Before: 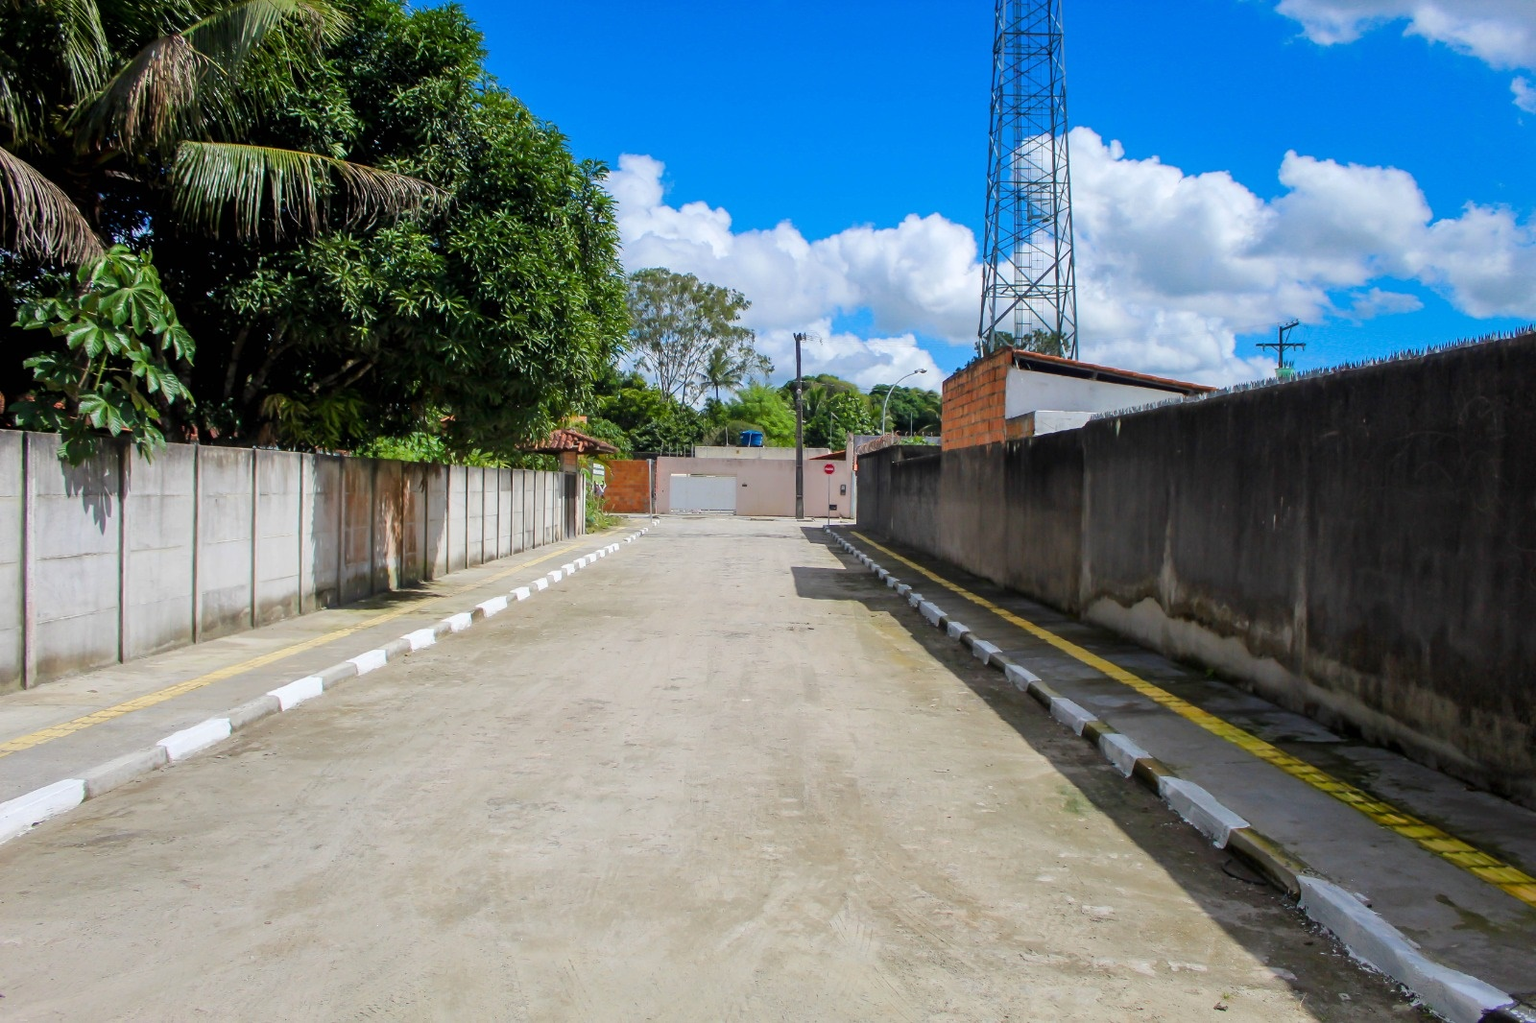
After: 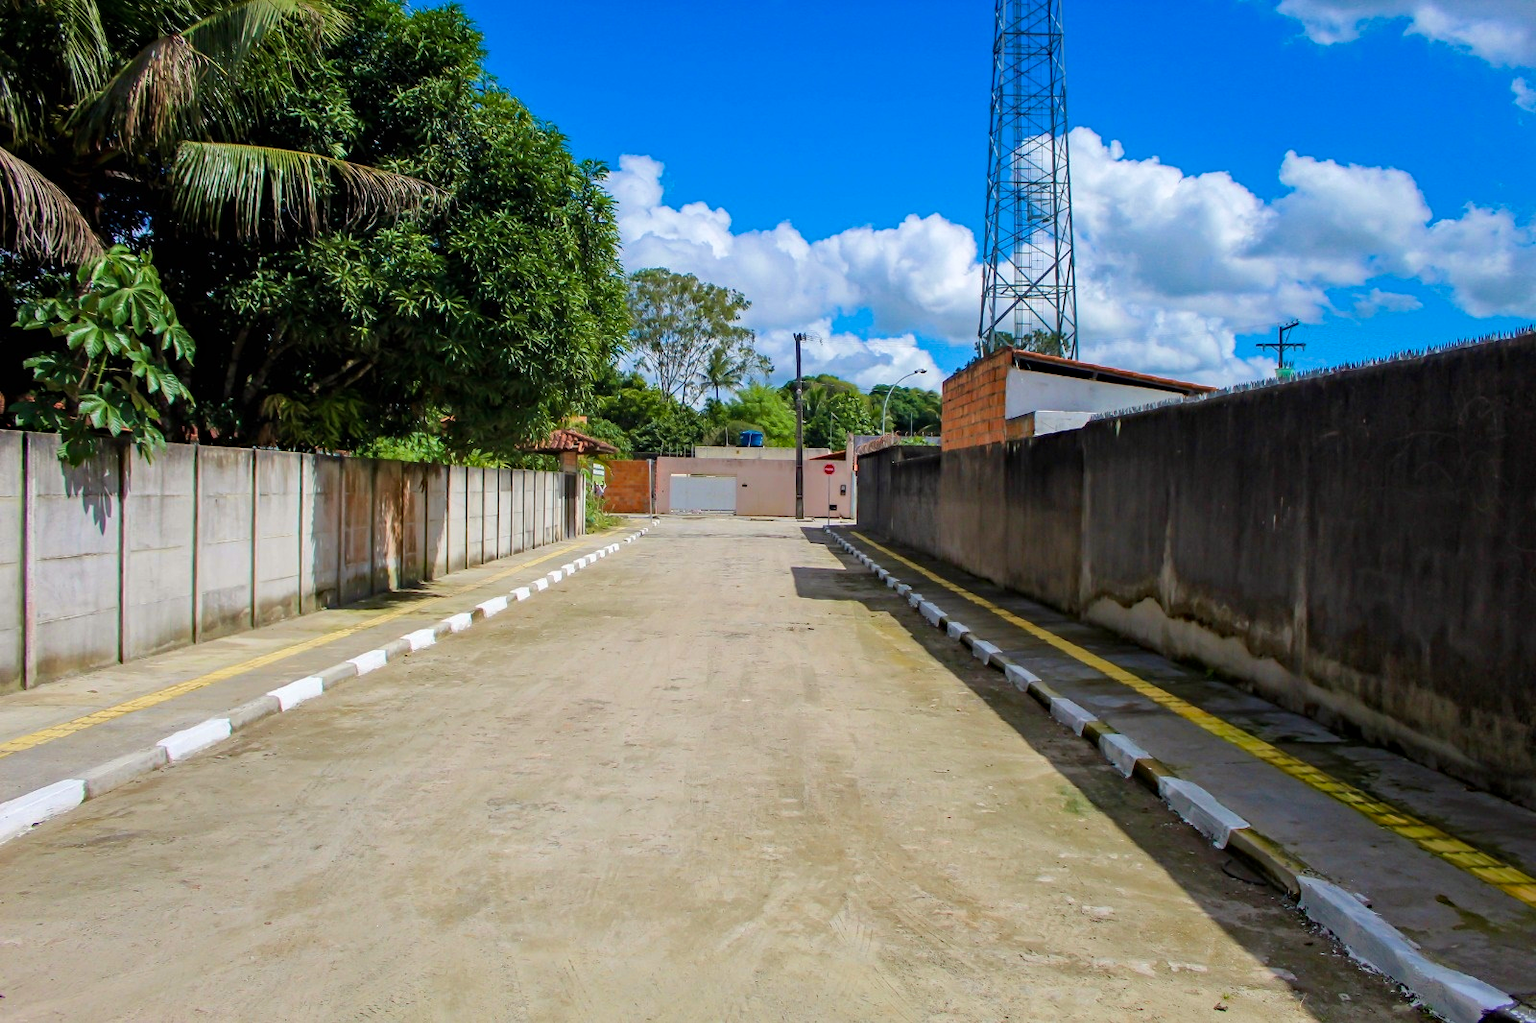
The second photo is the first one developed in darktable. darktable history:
haze removal: strength 0.303, distance 0.251, adaptive false
velvia: on, module defaults
